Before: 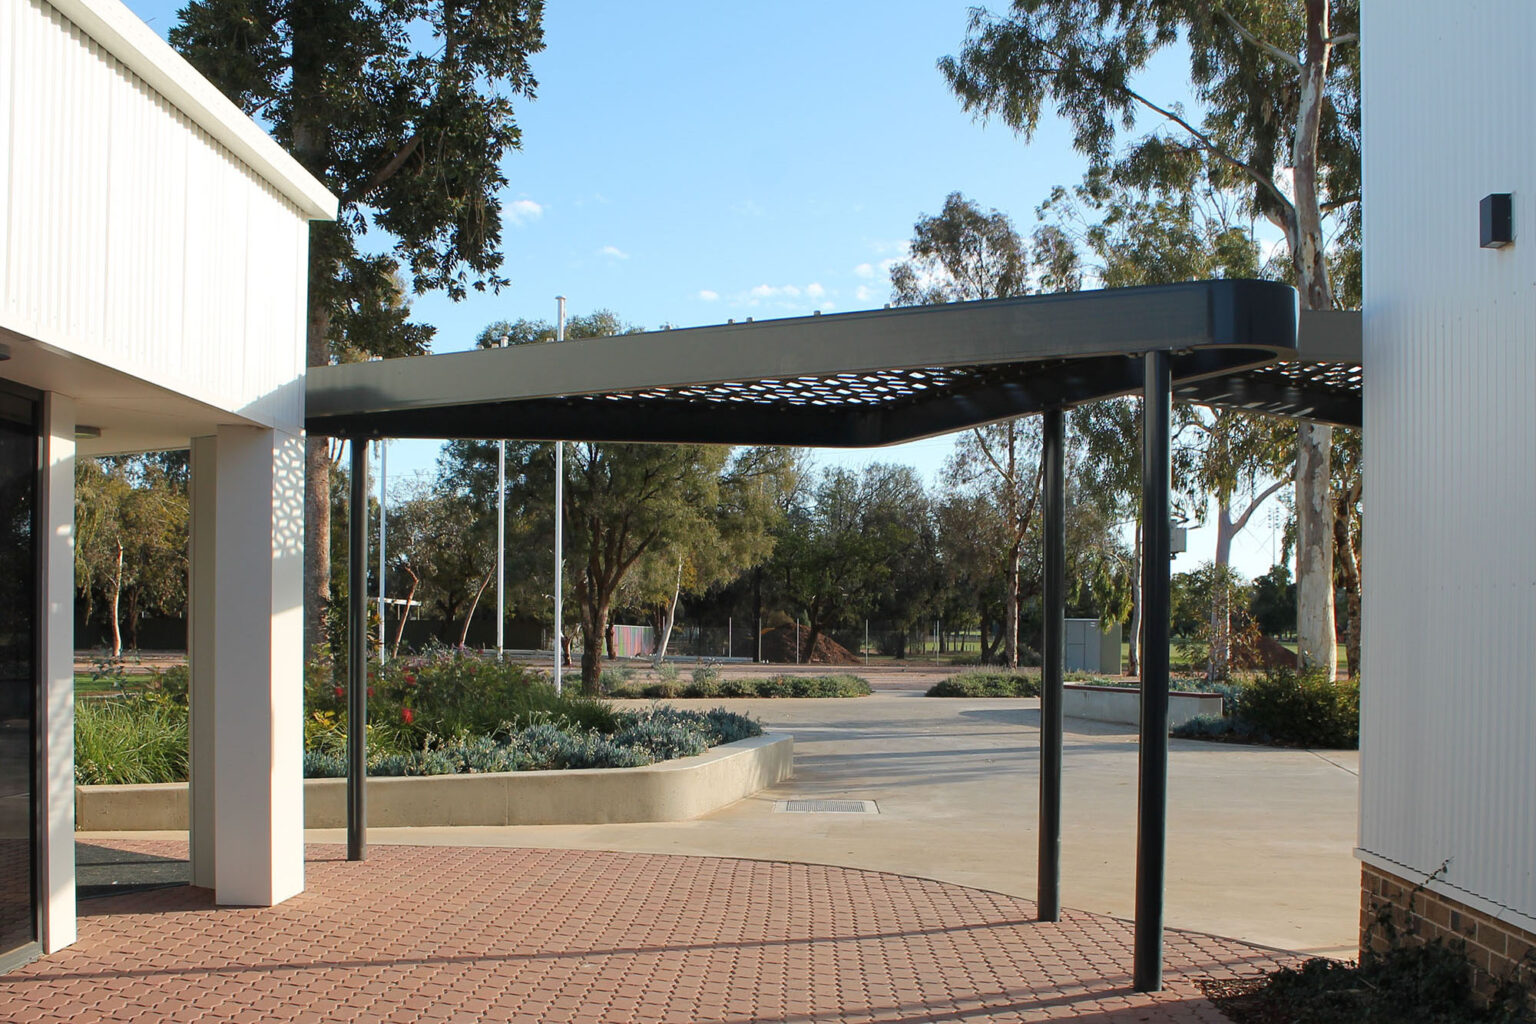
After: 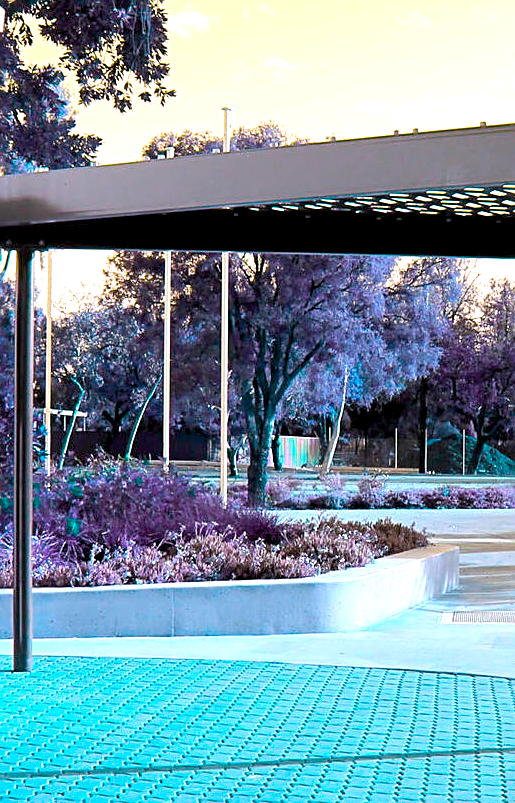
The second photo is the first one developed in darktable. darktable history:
exposure: black level correction 0.008, exposure 0.979 EV, compensate highlight preservation false
color balance rgb: hue shift 180°, global vibrance 50%, contrast 0.32%
sharpen: on, module defaults
crop and rotate: left 21.77%, top 18.528%, right 44.676%, bottom 2.997%
